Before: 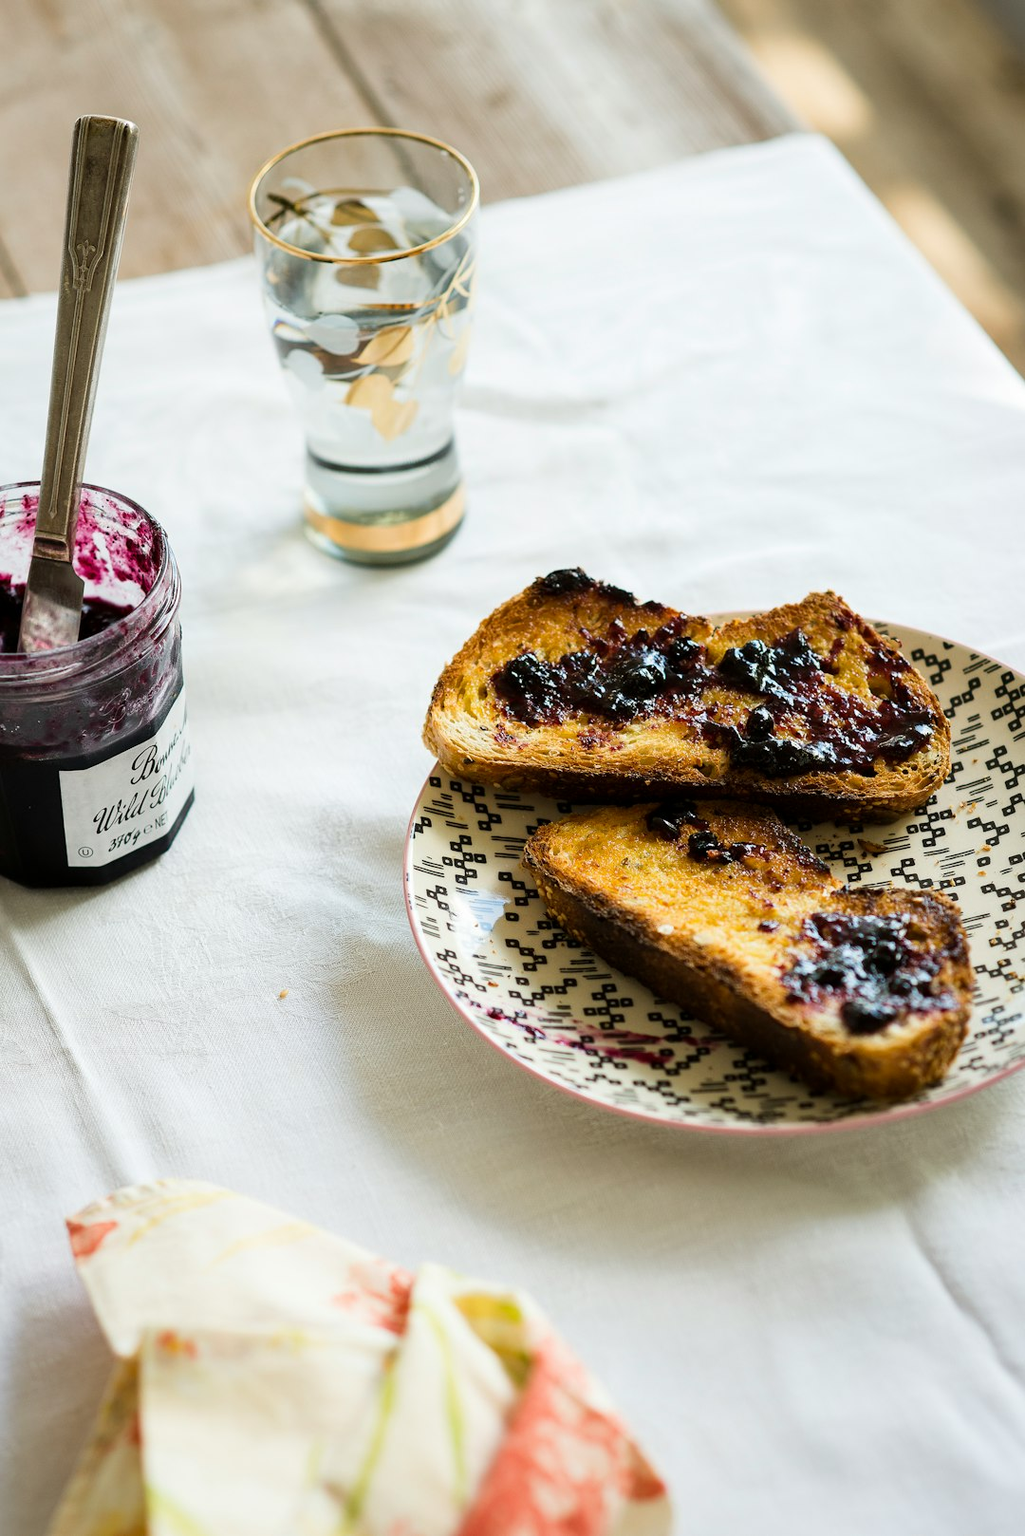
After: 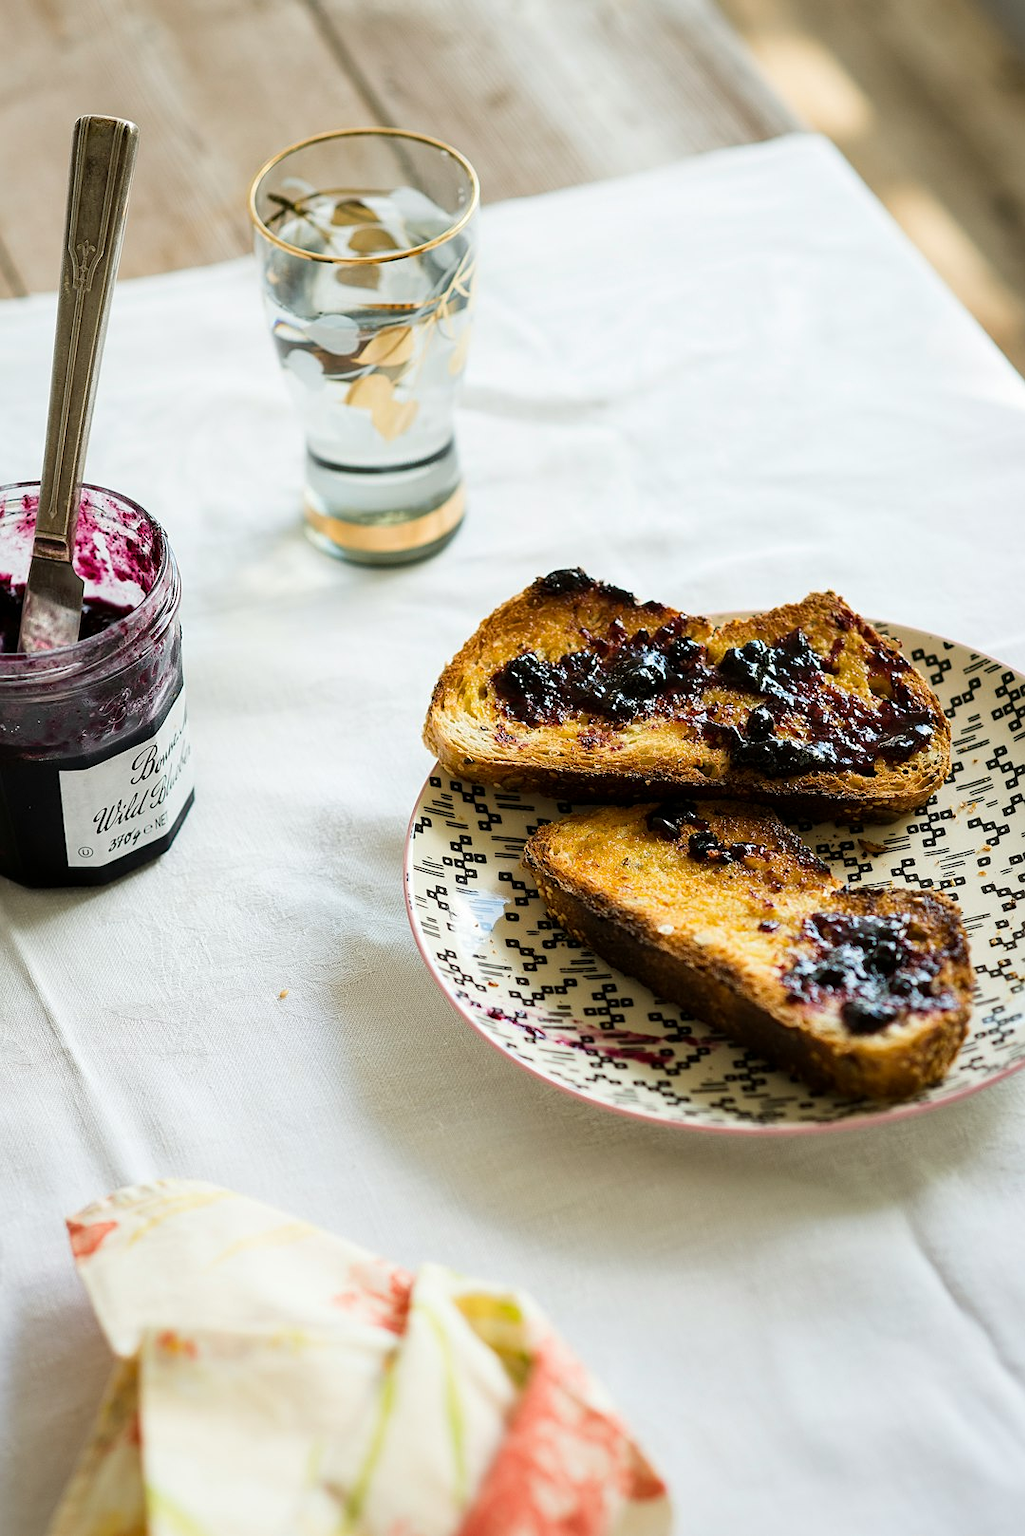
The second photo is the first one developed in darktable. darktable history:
sharpen: radius 1.32, amount 0.301, threshold 0.053
